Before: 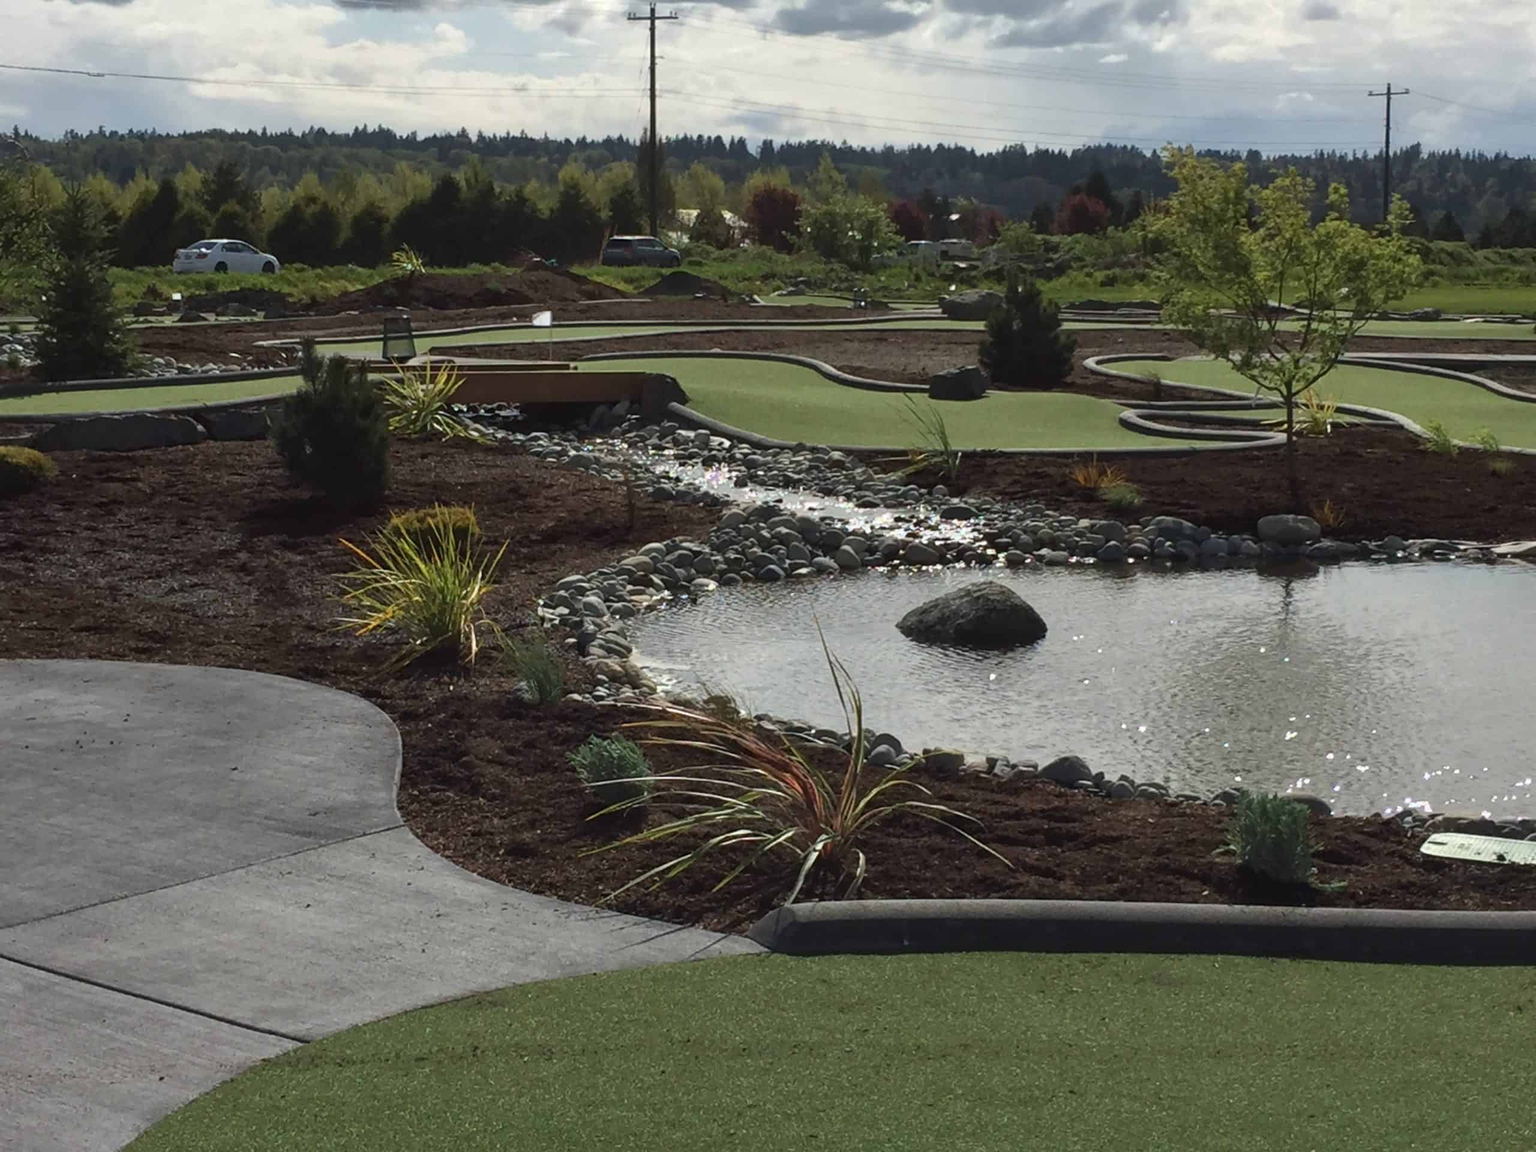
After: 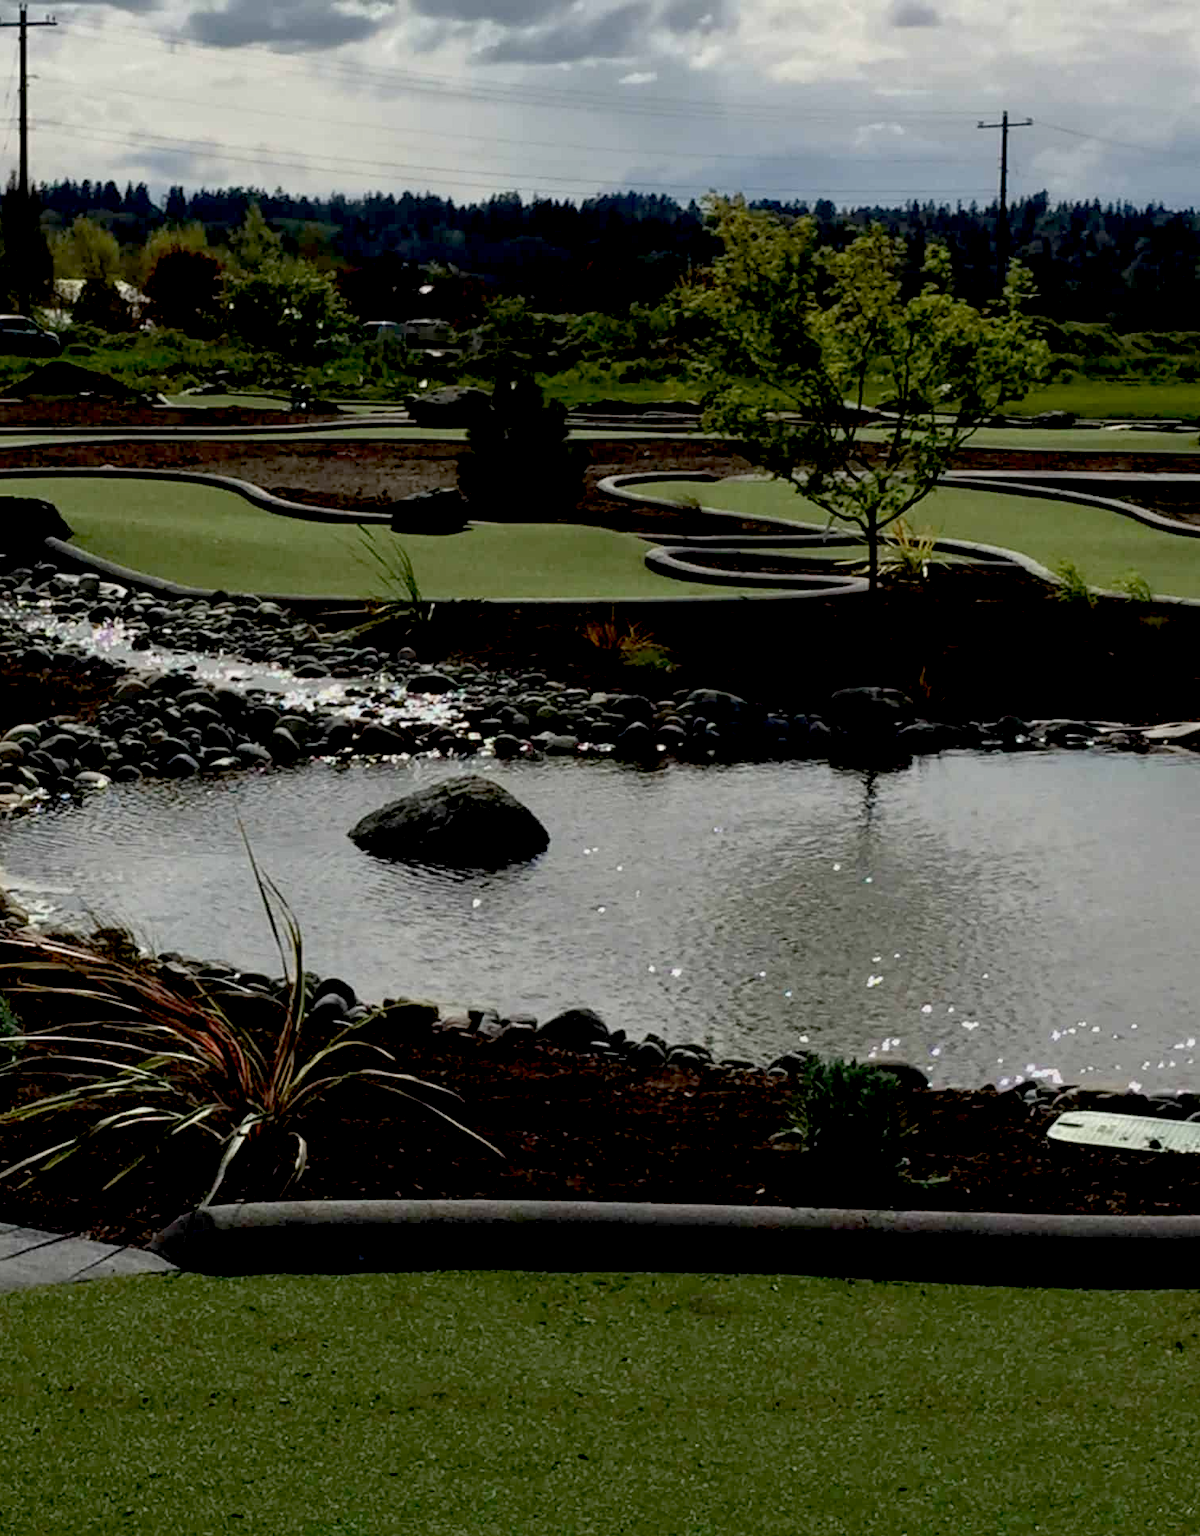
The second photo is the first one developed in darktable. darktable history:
exposure: black level correction 0.046, exposure -0.233 EV, compensate highlight preservation false
crop: left 41.375%
